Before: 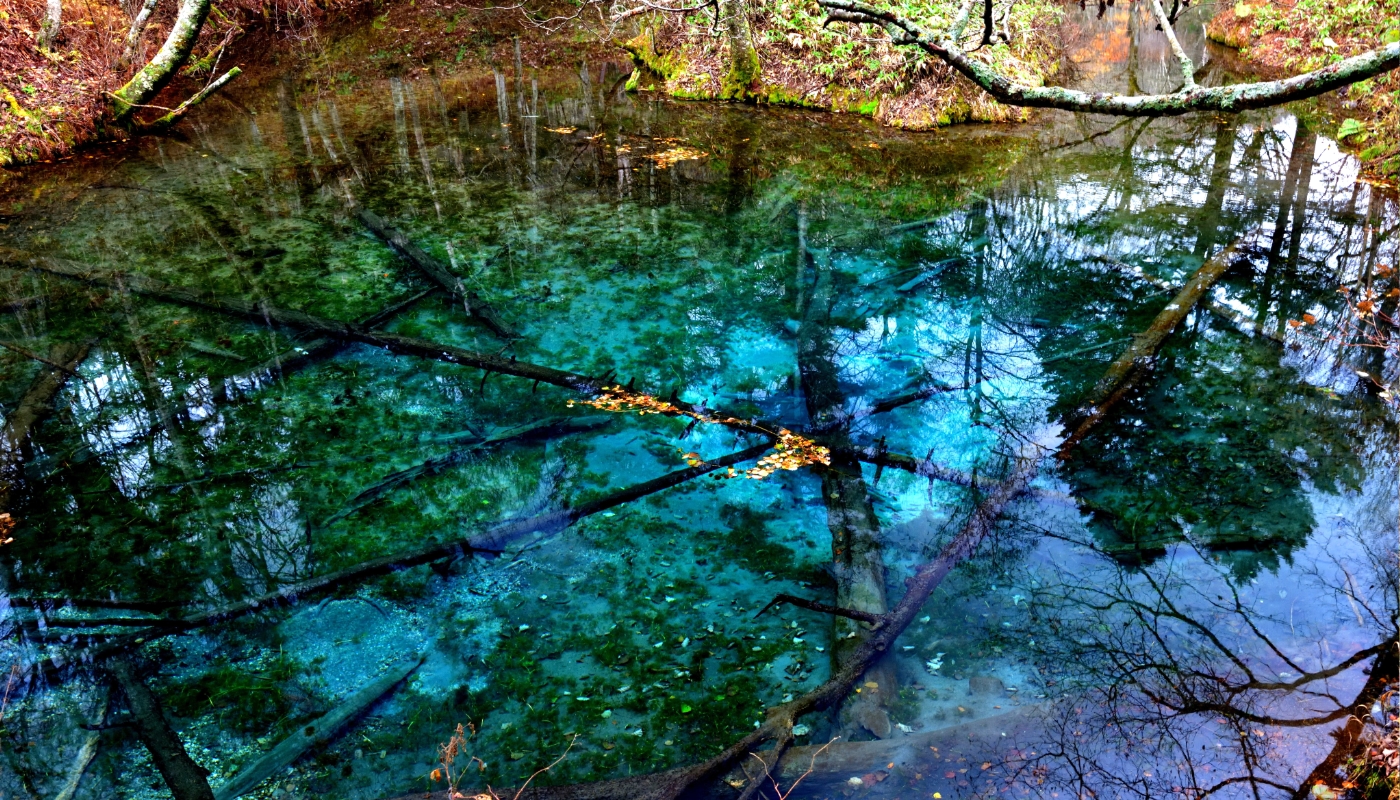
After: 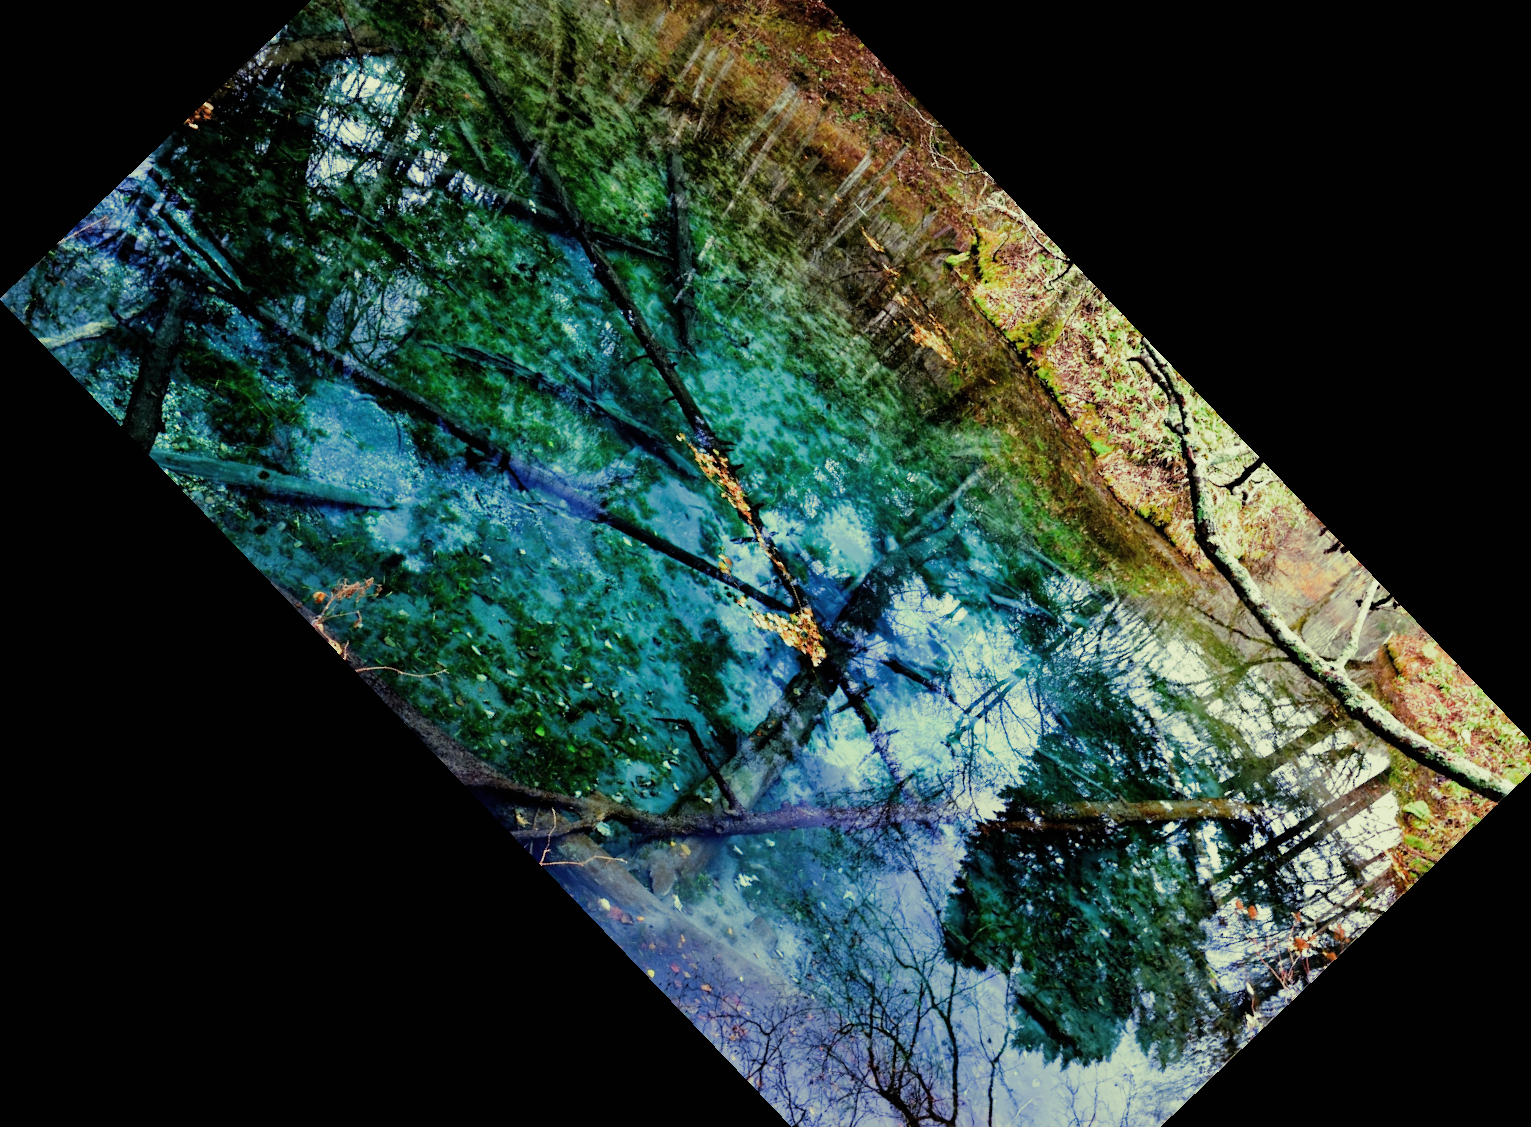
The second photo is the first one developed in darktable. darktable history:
exposure: black level correction -0.002, exposure 0.54 EV, compensate highlight preservation false
split-toning: shadows › hue 290.82°, shadows › saturation 0.34, highlights › saturation 0.38, balance 0, compress 50%
crop and rotate: angle -46.26°, top 16.234%, right 0.912%, bottom 11.704%
filmic rgb: black relative exposure -7.15 EV, white relative exposure 5.36 EV, hardness 3.02
